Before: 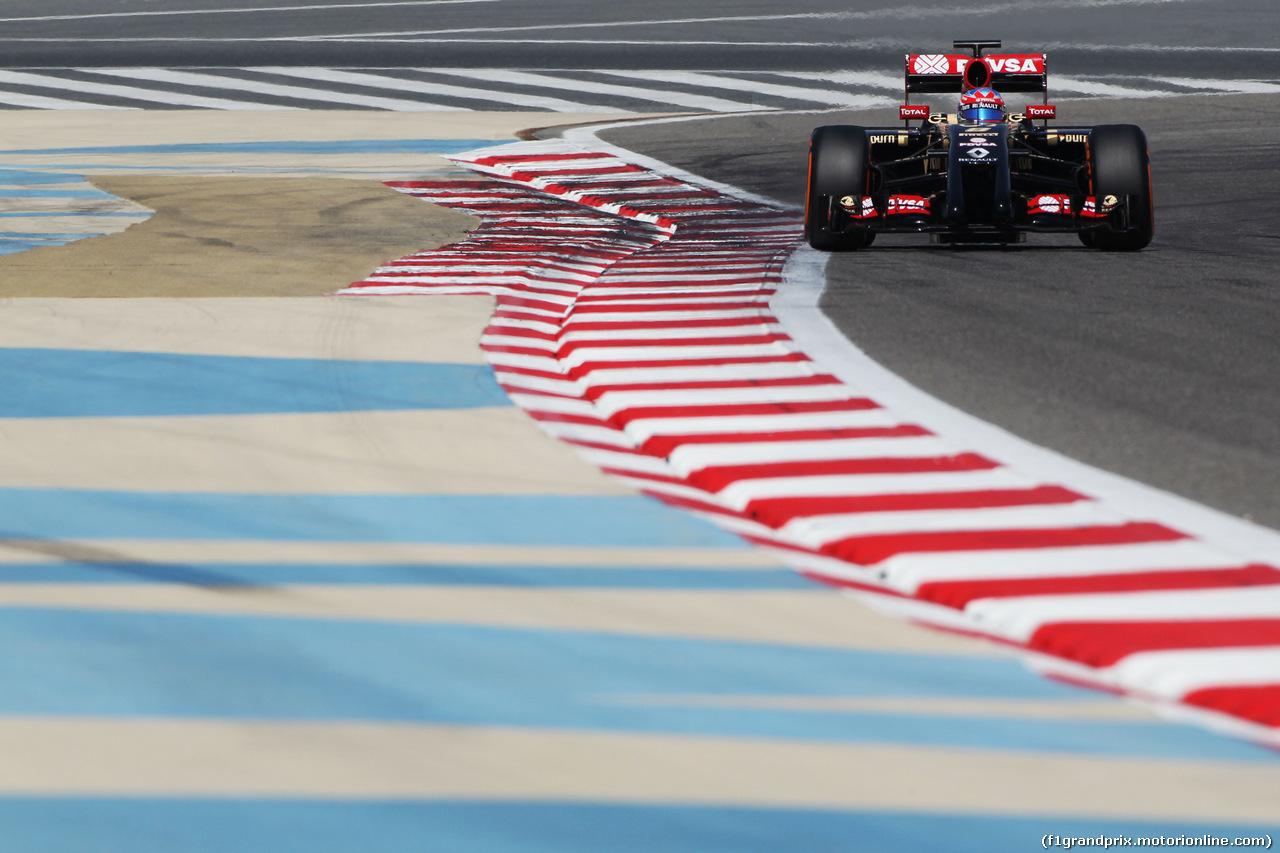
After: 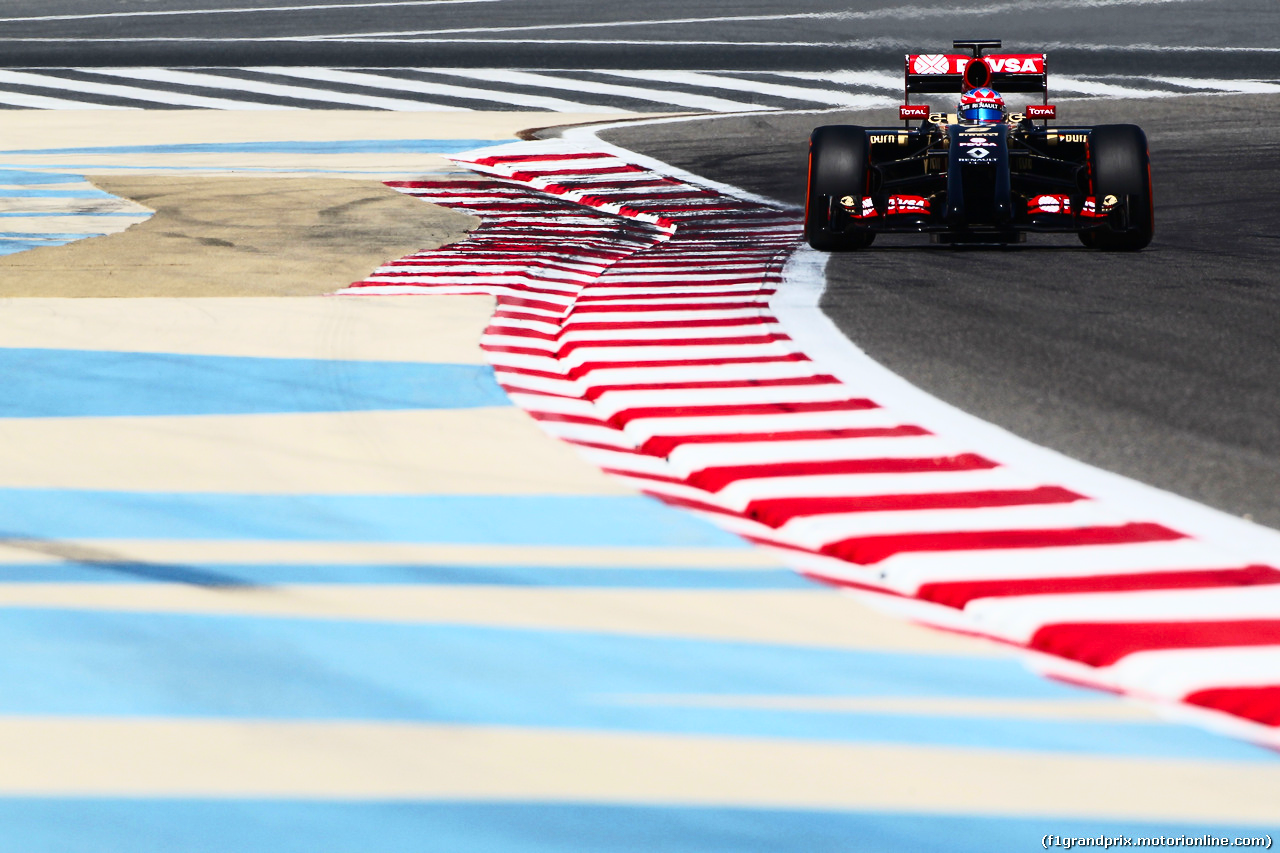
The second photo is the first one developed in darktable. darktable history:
contrast brightness saturation: contrast 0.398, brightness 0.109, saturation 0.213
